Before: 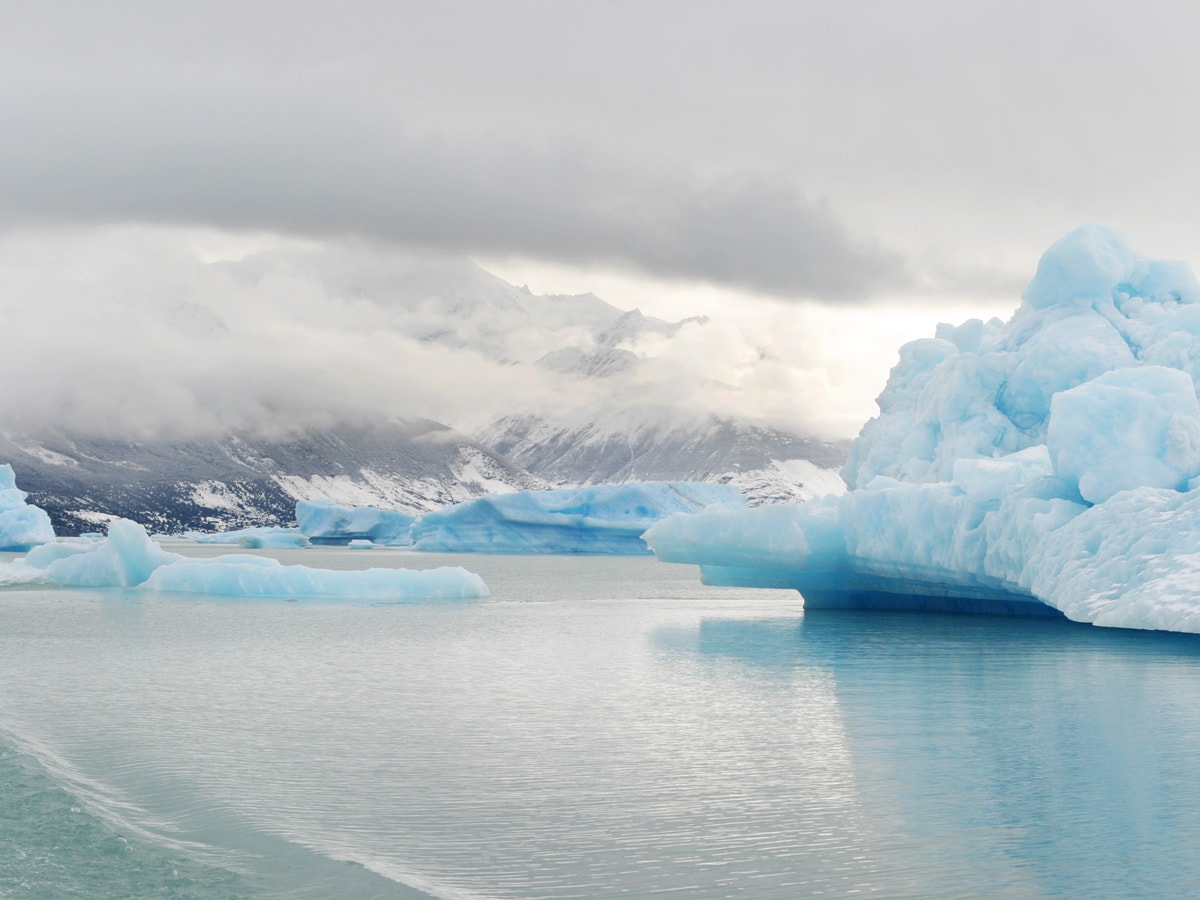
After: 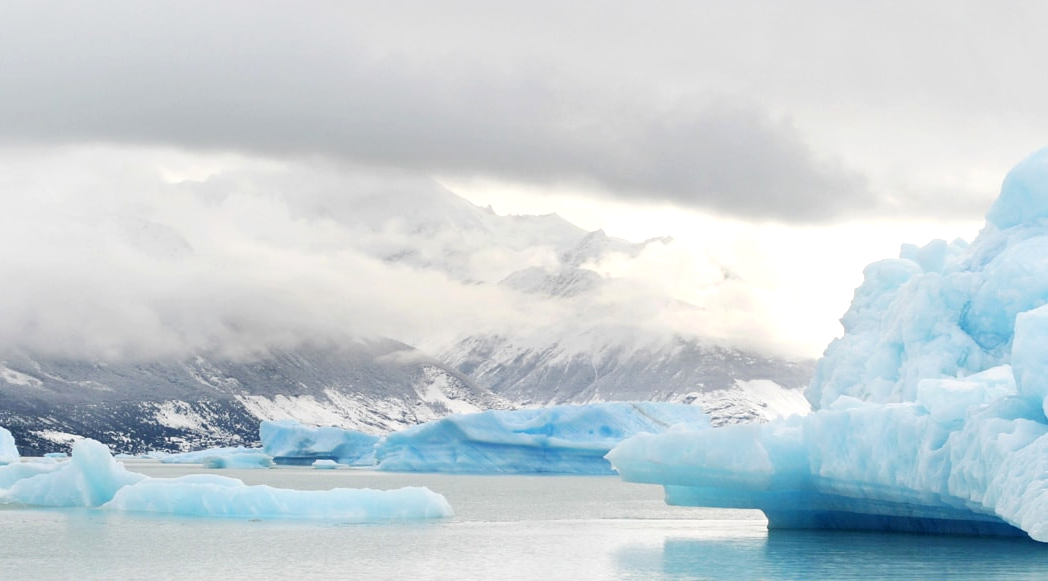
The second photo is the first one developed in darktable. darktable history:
rgb levels: levels [[0.01, 0.419, 0.839], [0, 0.5, 1], [0, 0.5, 1]]
crop: left 3.015%, top 8.969%, right 9.647%, bottom 26.457%
